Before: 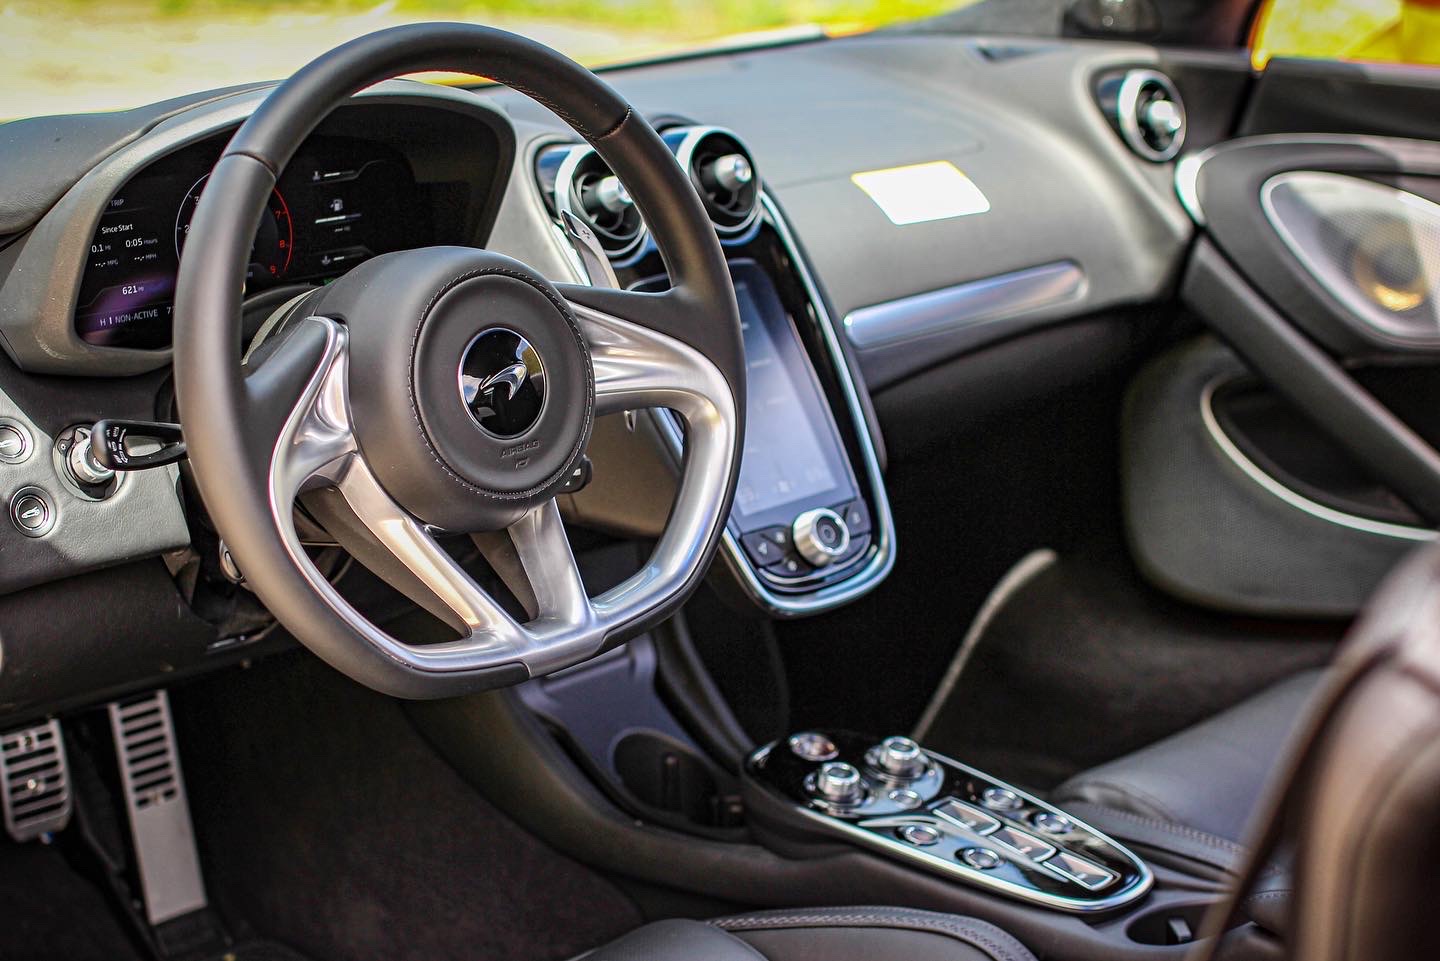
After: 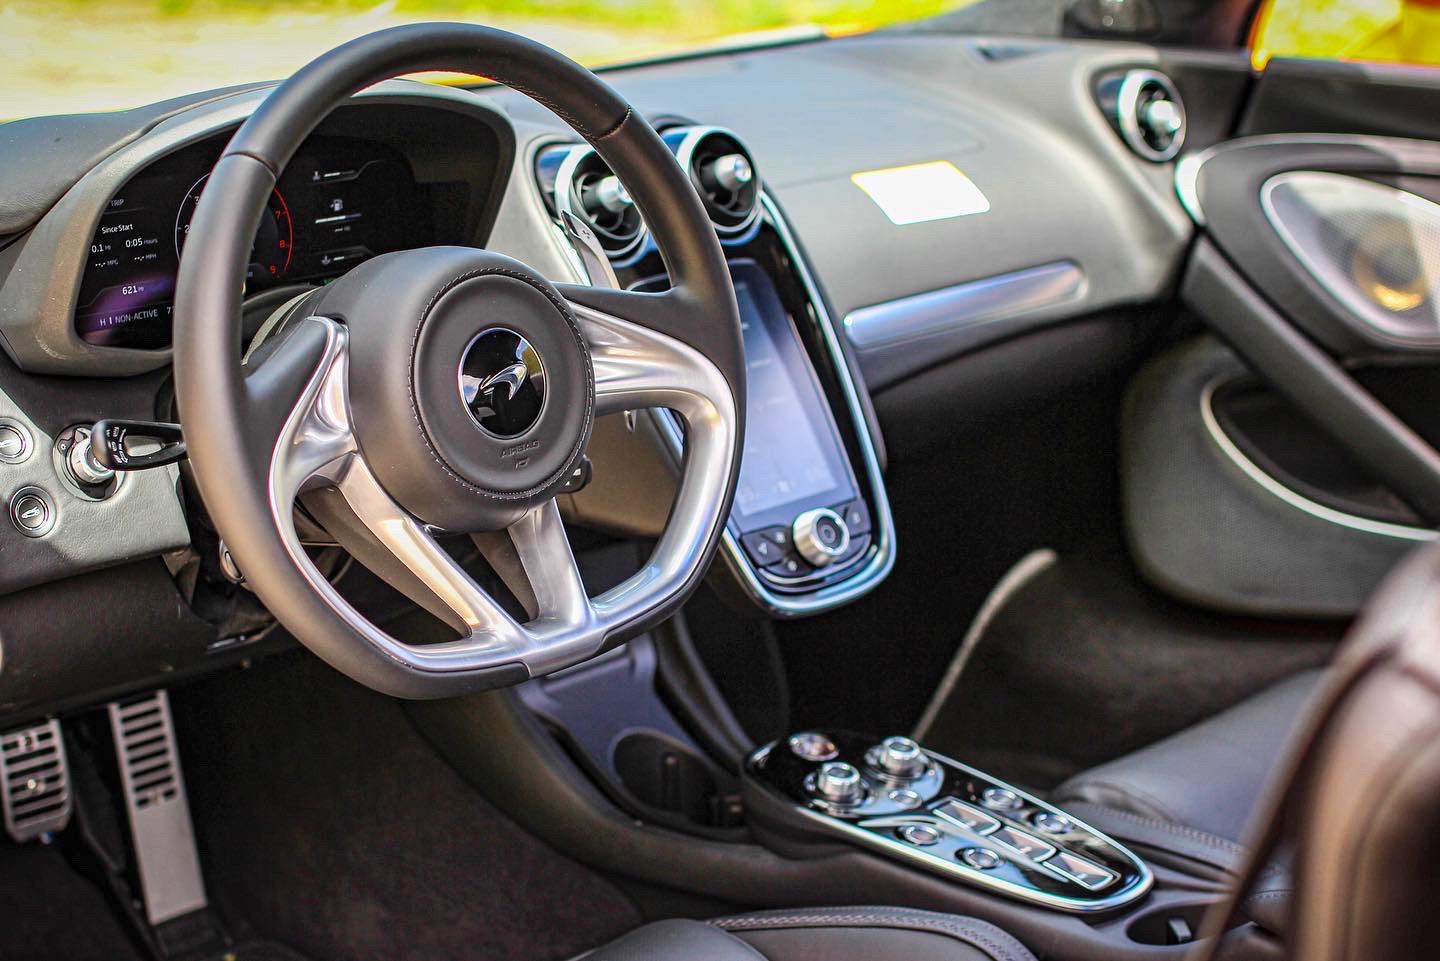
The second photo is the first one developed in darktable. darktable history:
contrast brightness saturation: contrast 0.071, brightness 0.07, saturation 0.179
